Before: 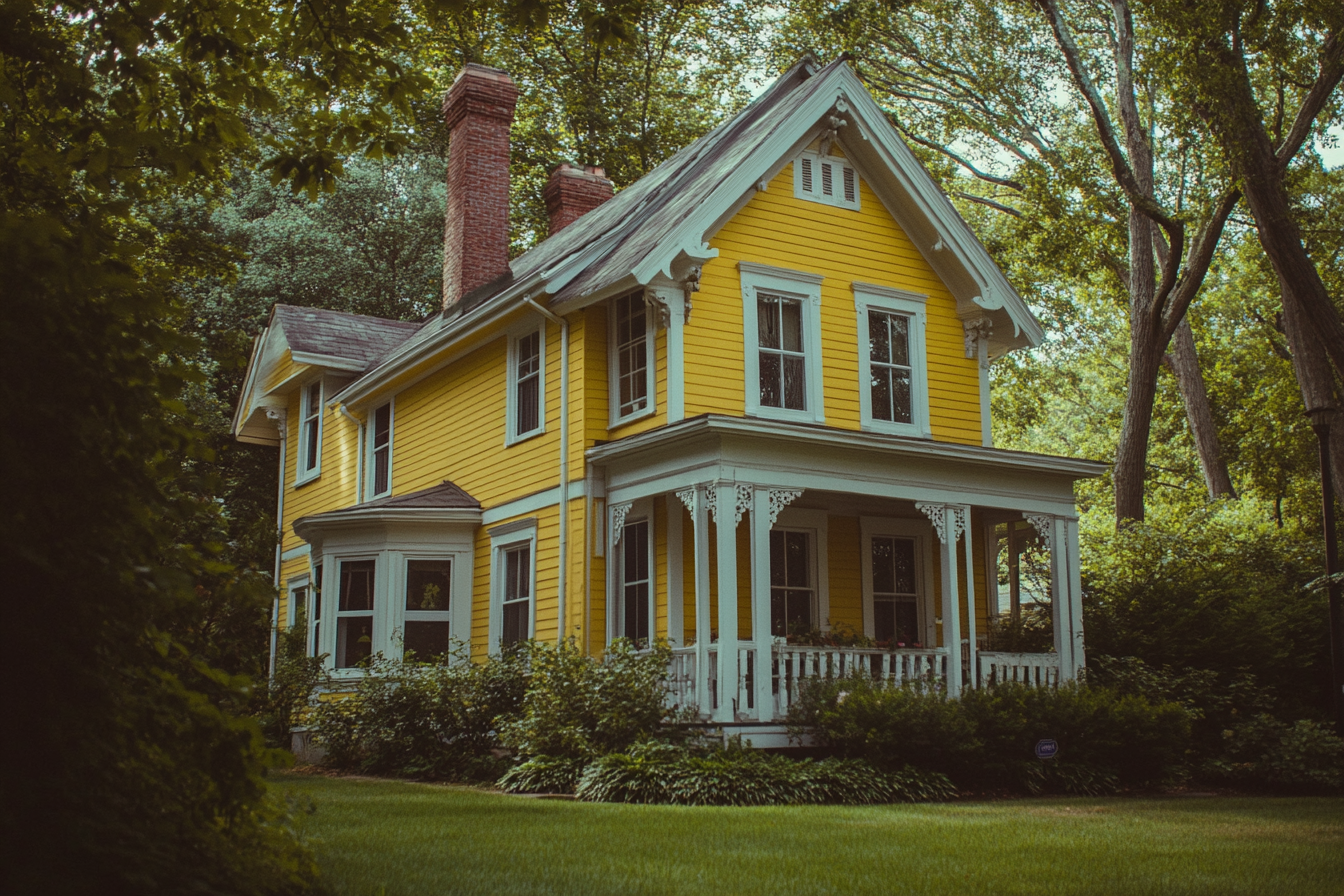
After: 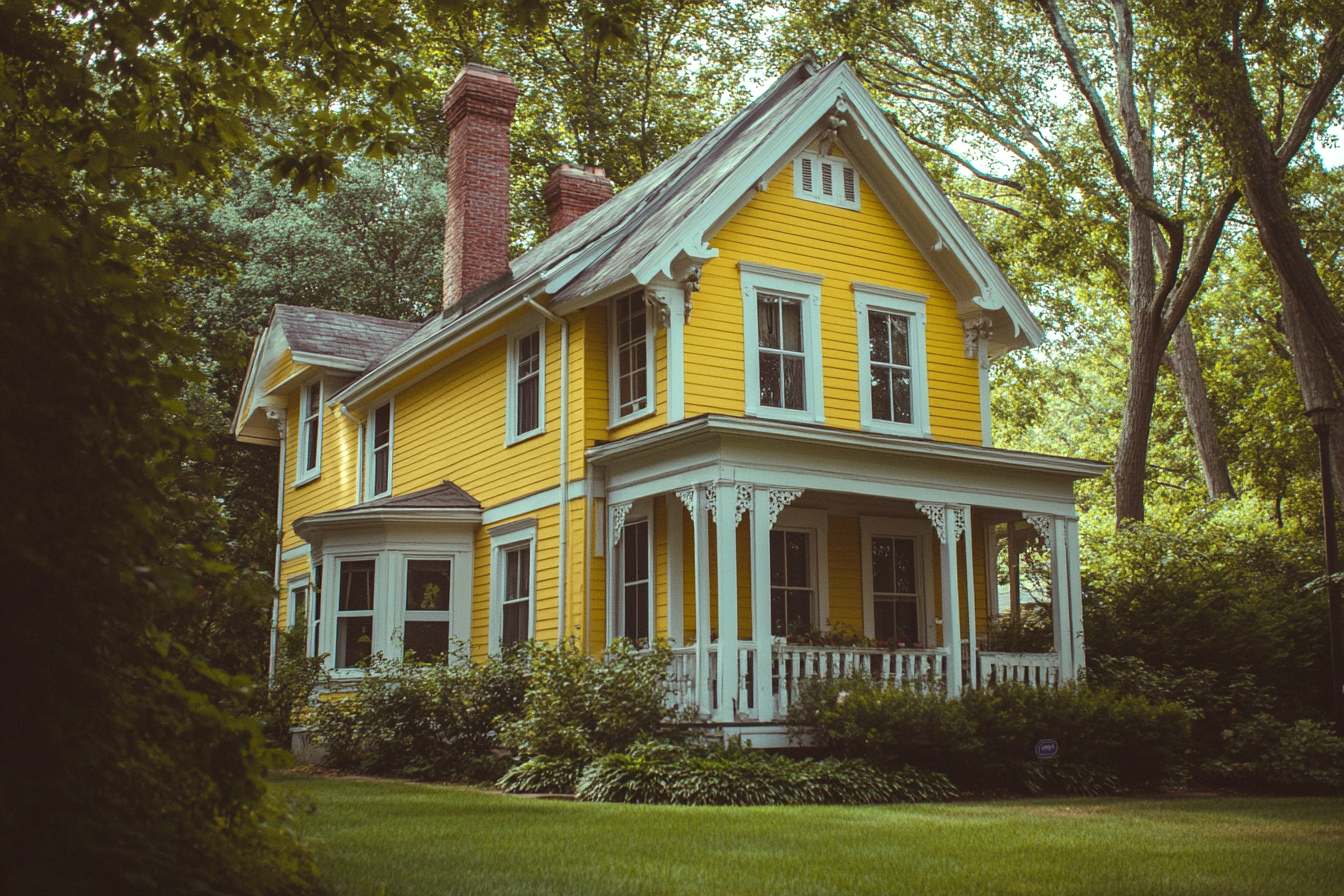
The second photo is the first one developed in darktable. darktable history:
exposure: exposure 0.523 EV, compensate exposure bias true, compensate highlight preservation false
